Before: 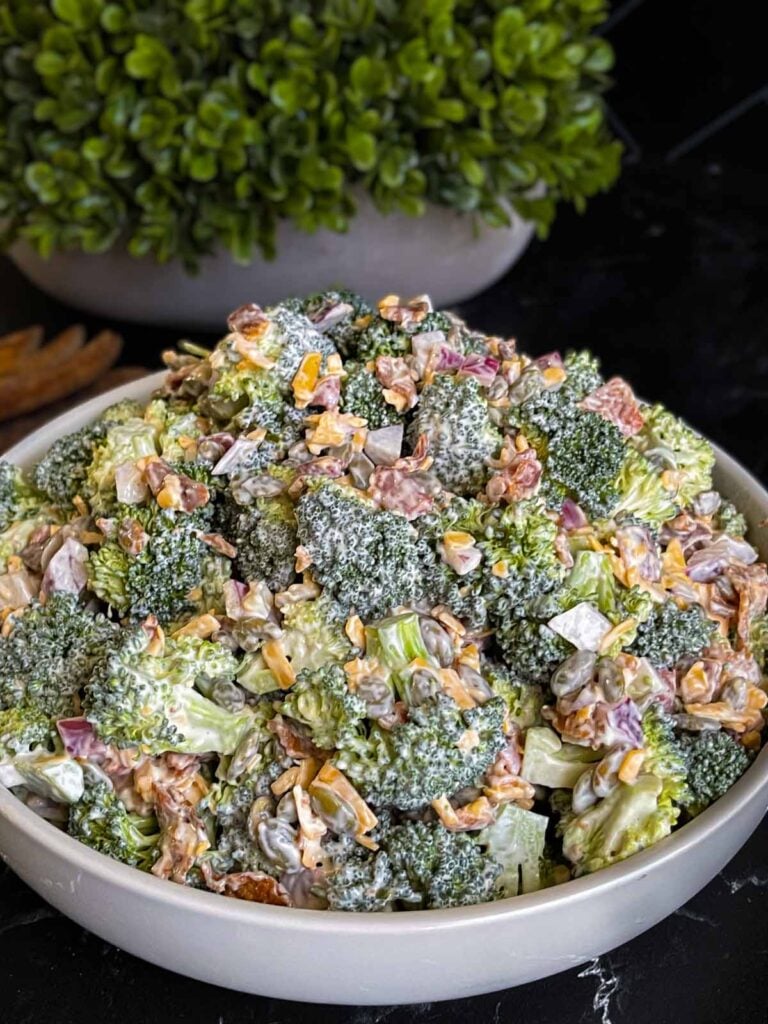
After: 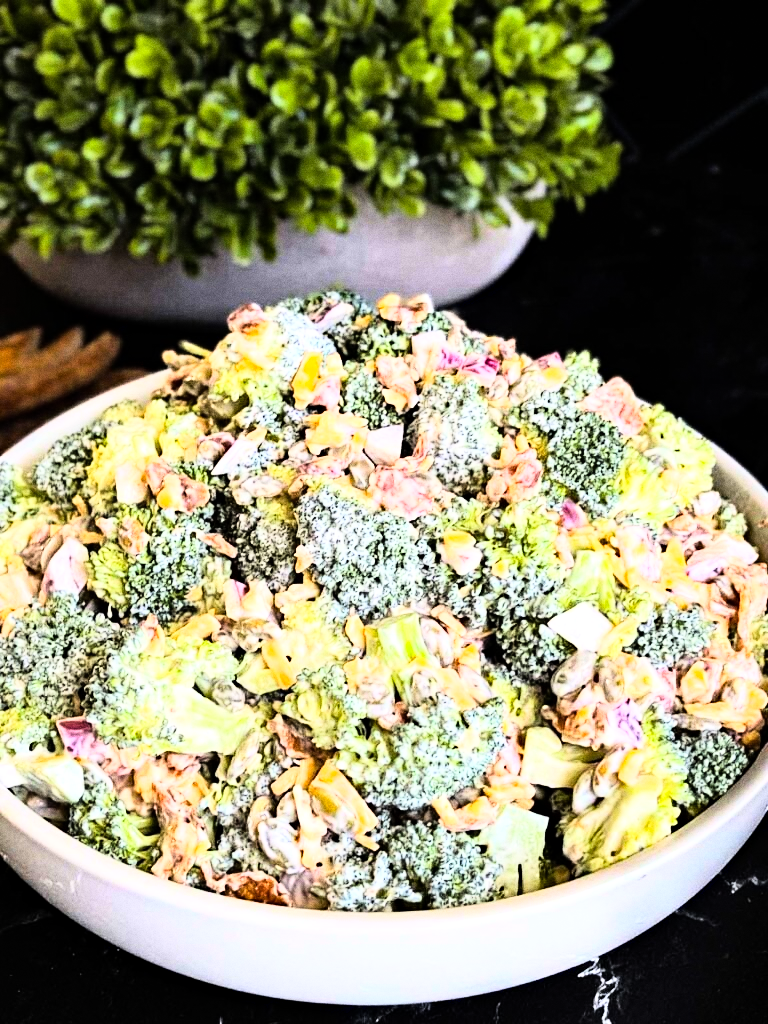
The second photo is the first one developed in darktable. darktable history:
rgb curve: curves: ch0 [(0, 0) (0.21, 0.15) (0.24, 0.21) (0.5, 0.75) (0.75, 0.96) (0.89, 0.99) (1, 1)]; ch1 [(0, 0.02) (0.21, 0.13) (0.25, 0.2) (0.5, 0.67) (0.75, 0.9) (0.89, 0.97) (1, 1)]; ch2 [(0, 0.02) (0.21, 0.13) (0.25, 0.2) (0.5, 0.67) (0.75, 0.9) (0.89, 0.97) (1, 1)], compensate middle gray true
haze removal: compatibility mode true, adaptive false
grain: on, module defaults
exposure: black level correction 0, exposure 0.5 EV, compensate exposure bias true, compensate highlight preservation false
